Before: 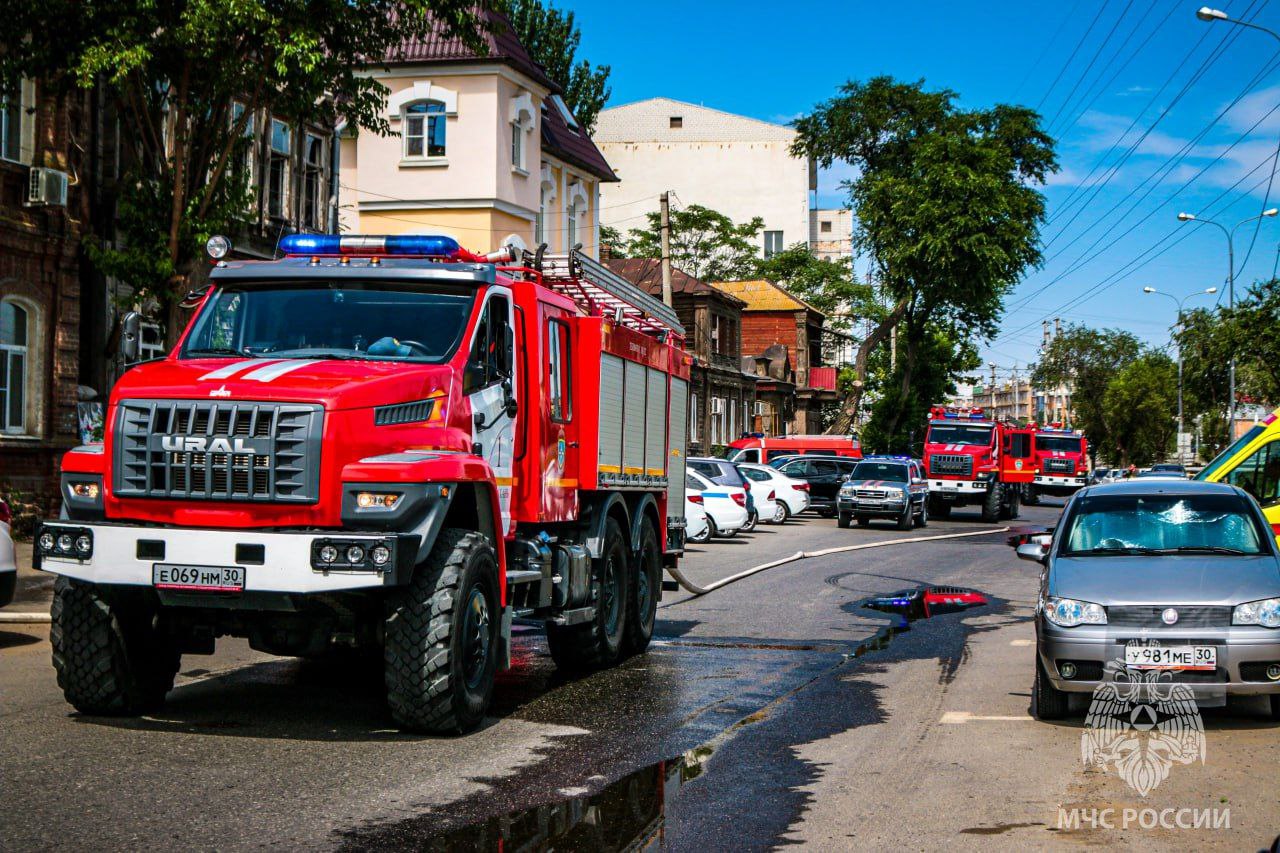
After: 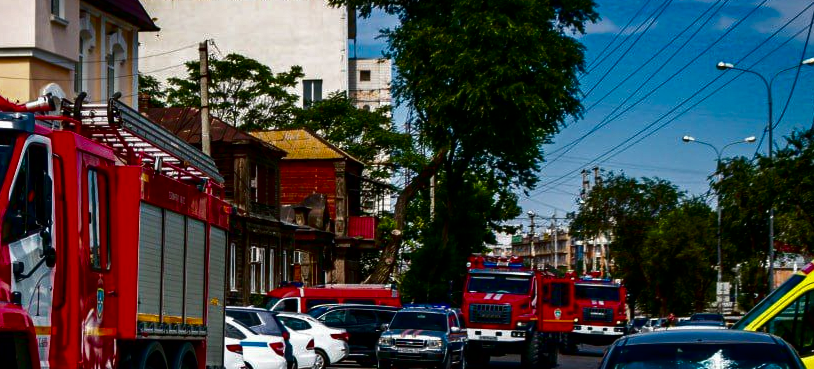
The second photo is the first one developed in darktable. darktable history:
crop: left 36.065%, top 17.806%, right 0.293%, bottom 38.893%
contrast brightness saturation: brightness -0.534
